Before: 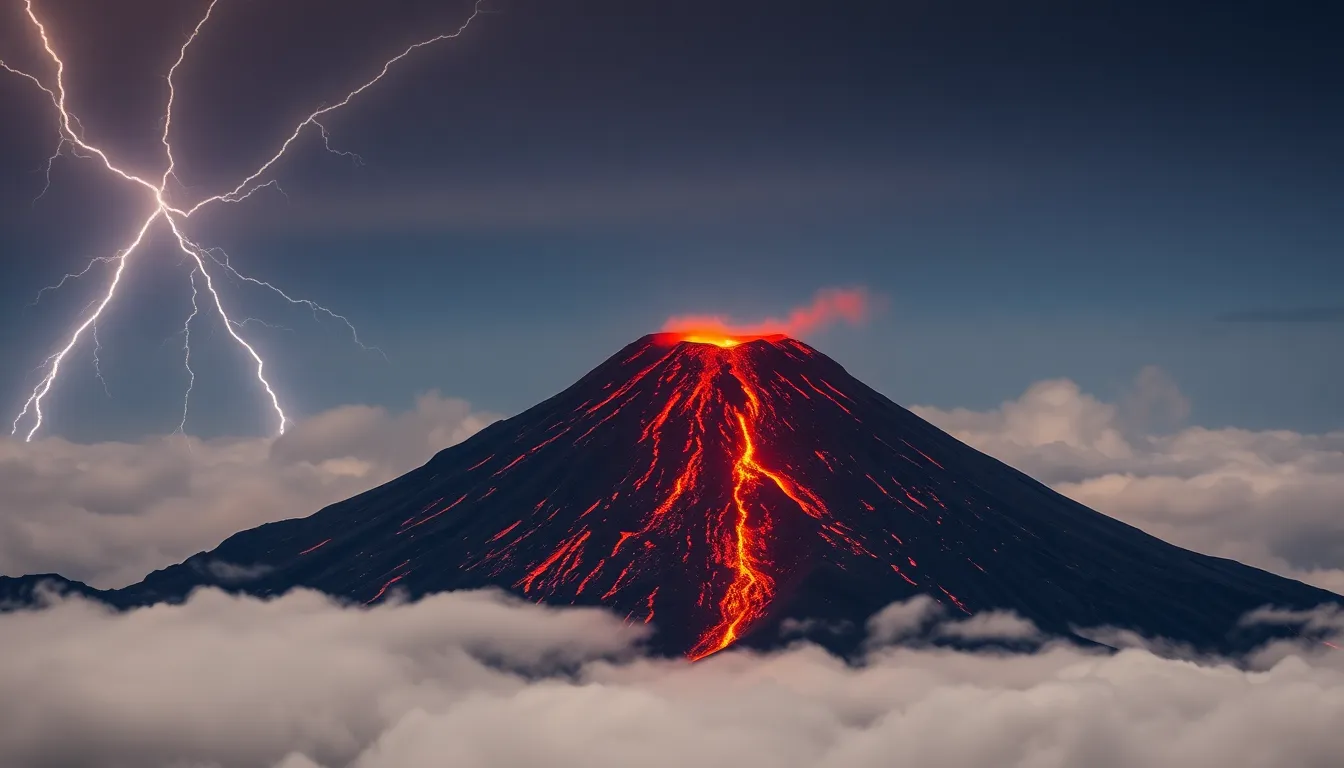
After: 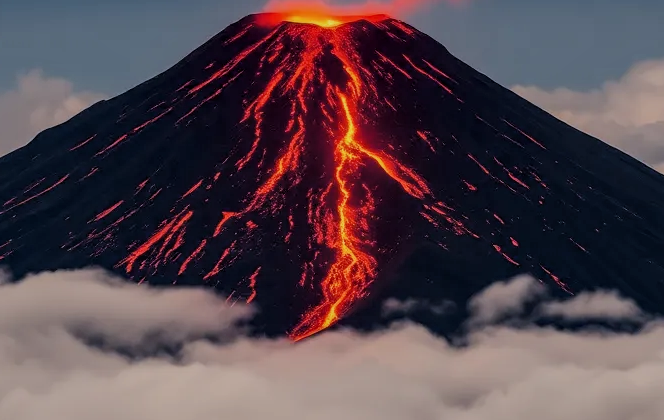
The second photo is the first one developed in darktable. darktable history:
crop: left 29.672%, top 41.786%, right 20.851%, bottom 3.487%
filmic rgb: black relative exposure -7.15 EV, white relative exposure 5.36 EV, hardness 3.02, color science v6 (2022)
exposure: compensate highlight preservation false
local contrast: on, module defaults
